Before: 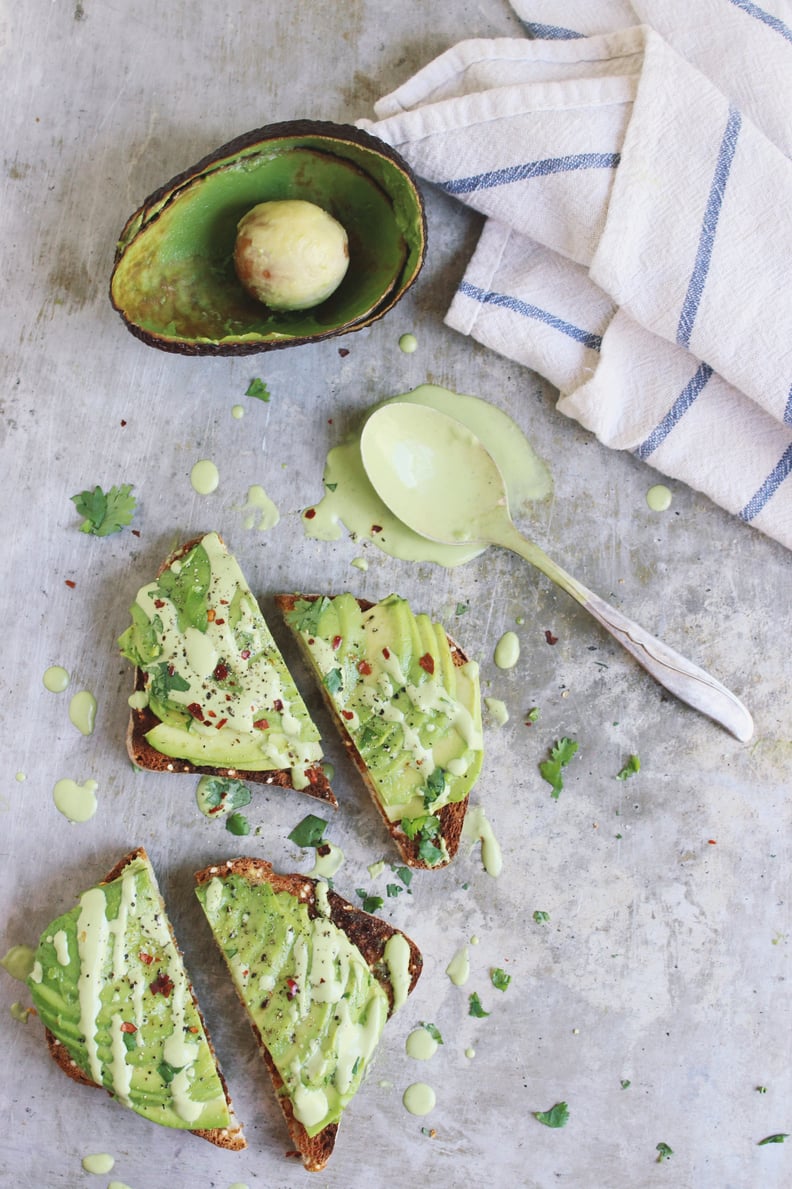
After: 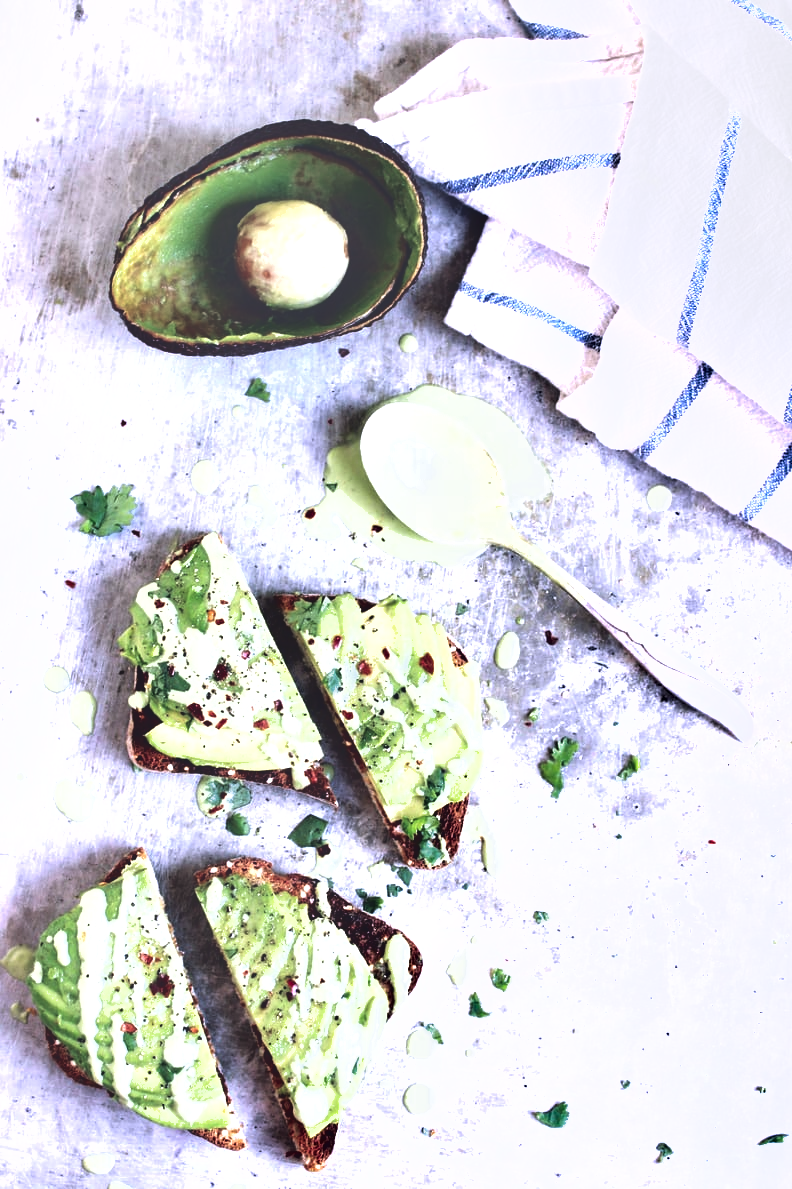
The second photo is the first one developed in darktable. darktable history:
tone equalizer: -8 EV -1.12 EV, -7 EV -0.983 EV, -6 EV -0.894 EV, -5 EV -0.59 EV, -3 EV 0.597 EV, -2 EV 0.838 EV, -1 EV 1.01 EV, +0 EV 1.08 EV
color zones: curves: ch0 [(0.25, 0.5) (0.636, 0.25) (0.75, 0.5)]
color calibration: illuminant custom, x 0.363, y 0.385, temperature 4520.81 K
exposure: black level correction -0.061, exposure -0.049 EV, compensate highlight preservation false
shadows and highlights: low approximation 0.01, soften with gaussian
